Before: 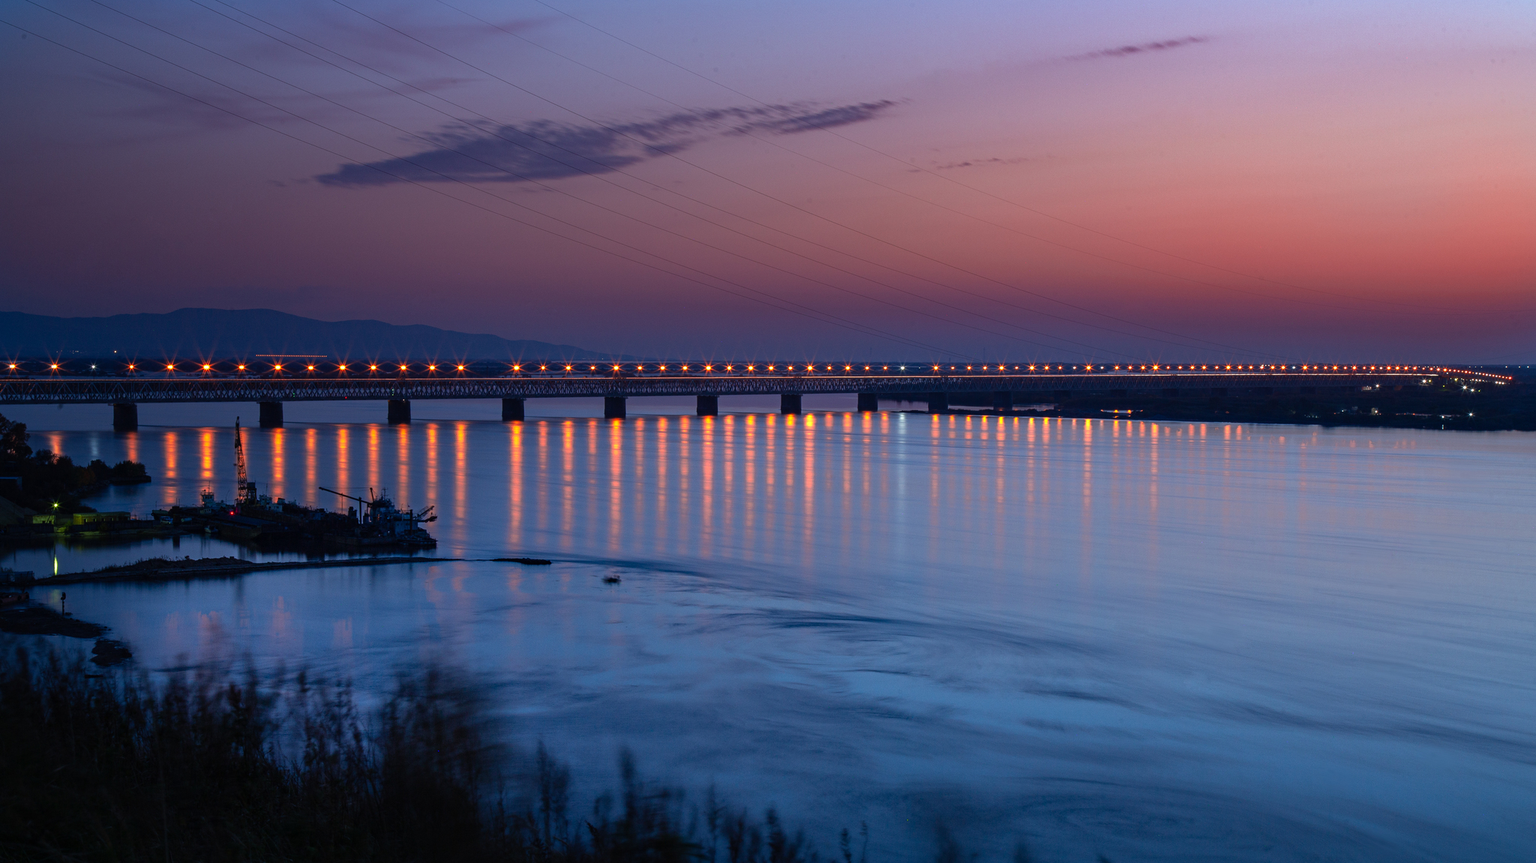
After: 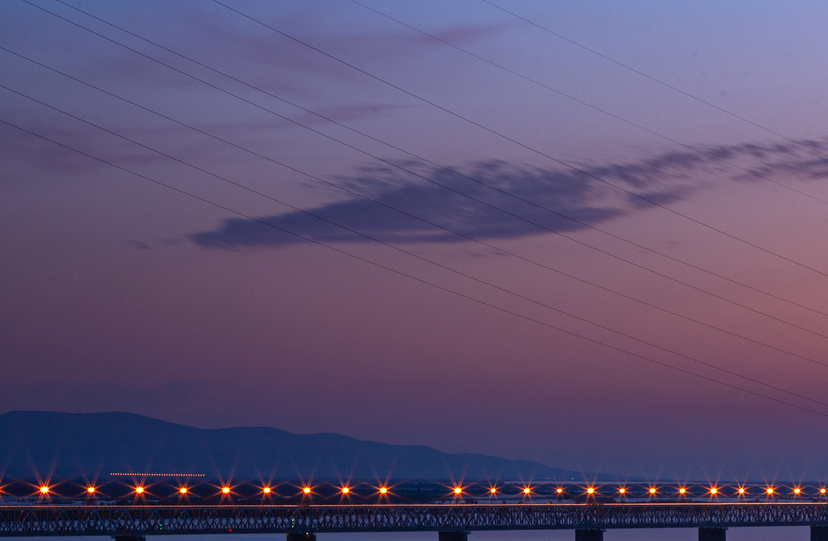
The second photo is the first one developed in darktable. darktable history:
crop and rotate: left 11.282%, top 0.076%, right 48.284%, bottom 52.911%
exposure: exposure 0.201 EV, compensate exposure bias true, compensate highlight preservation false
